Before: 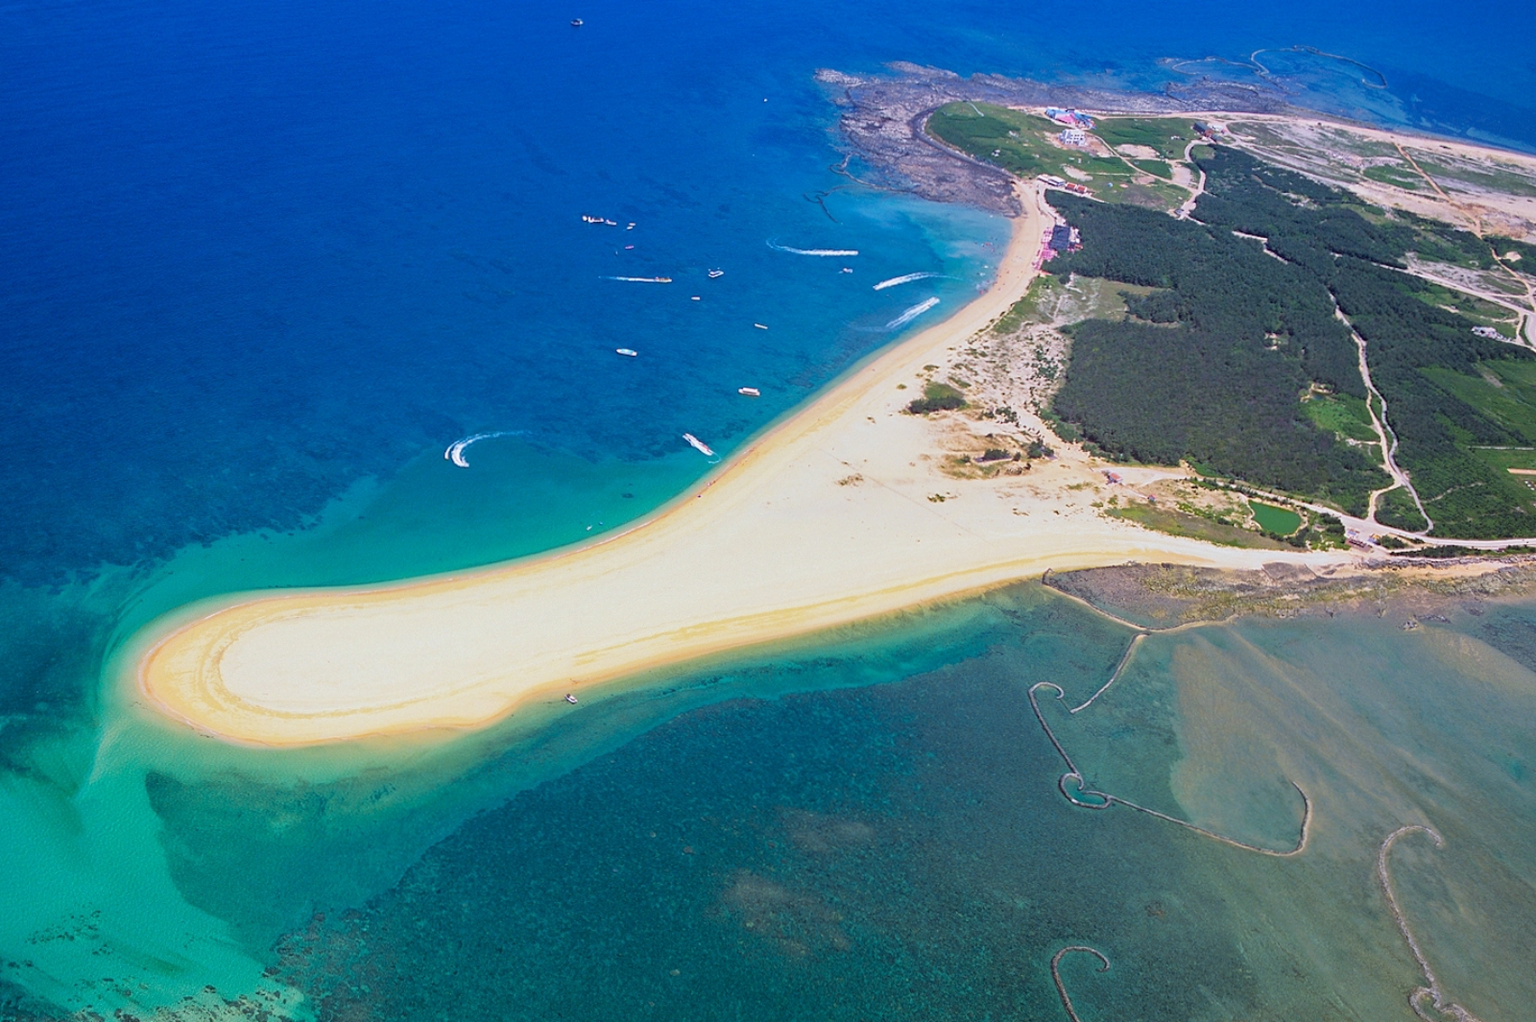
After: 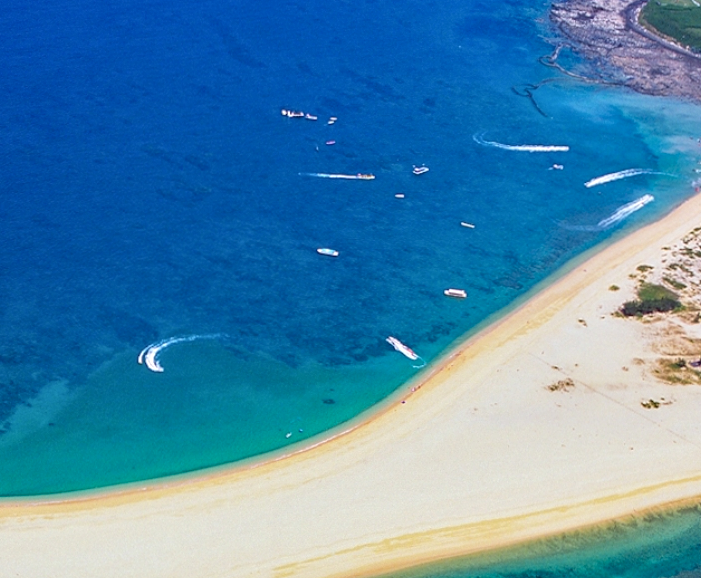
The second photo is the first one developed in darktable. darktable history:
contrast equalizer: y [[0.6 ×6], [0.55 ×6], [0 ×6], [0 ×6], [0 ×6]], mix 0.297
crop: left 20.373%, top 10.882%, right 35.776%, bottom 34.823%
local contrast: on, module defaults
